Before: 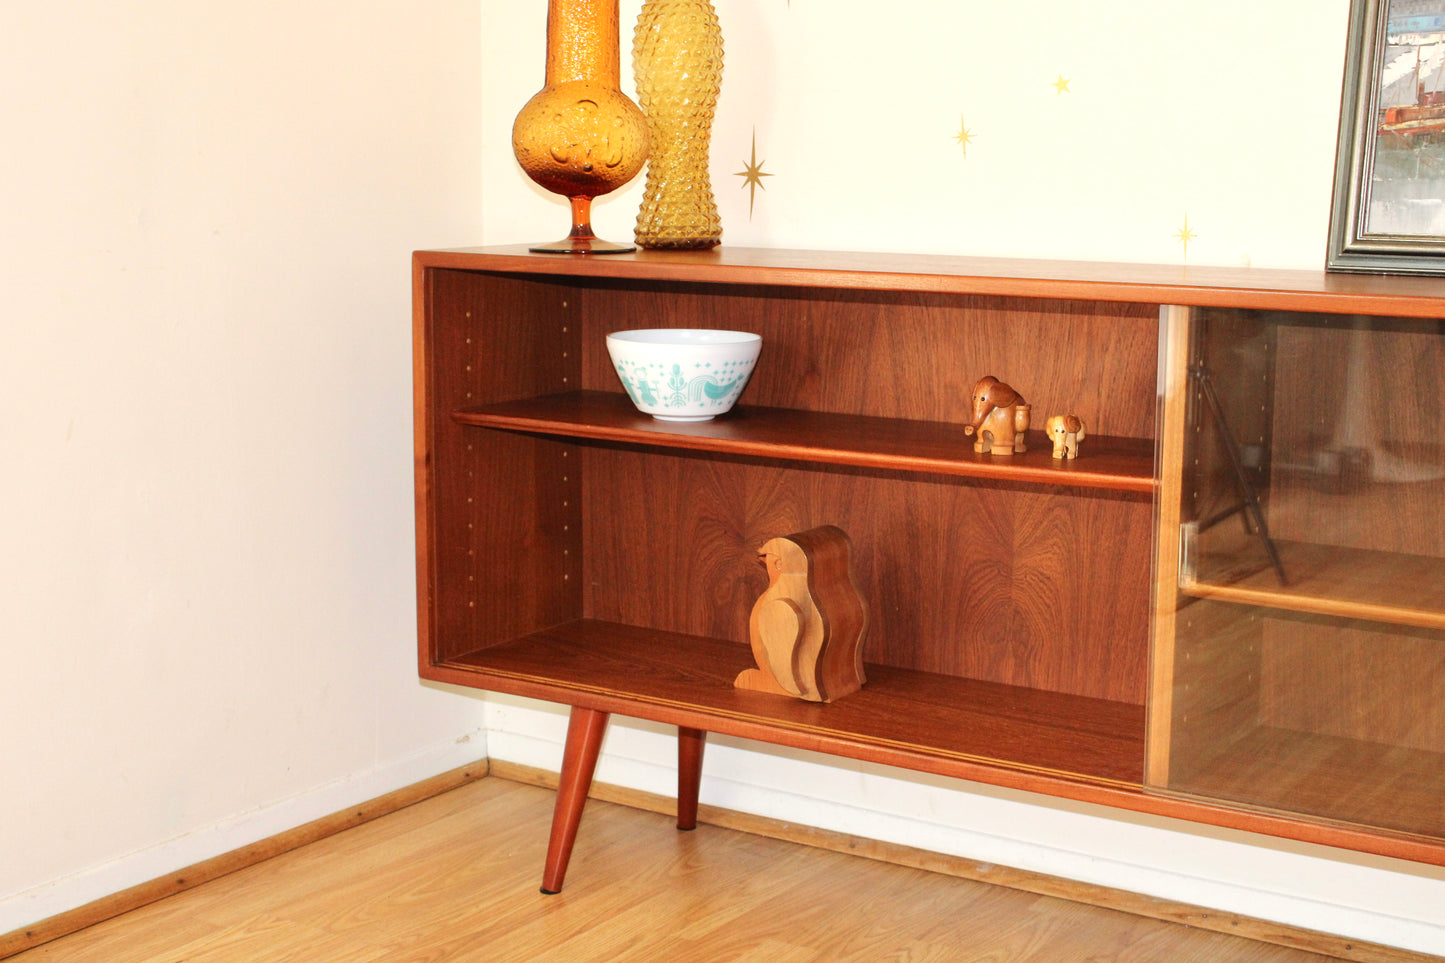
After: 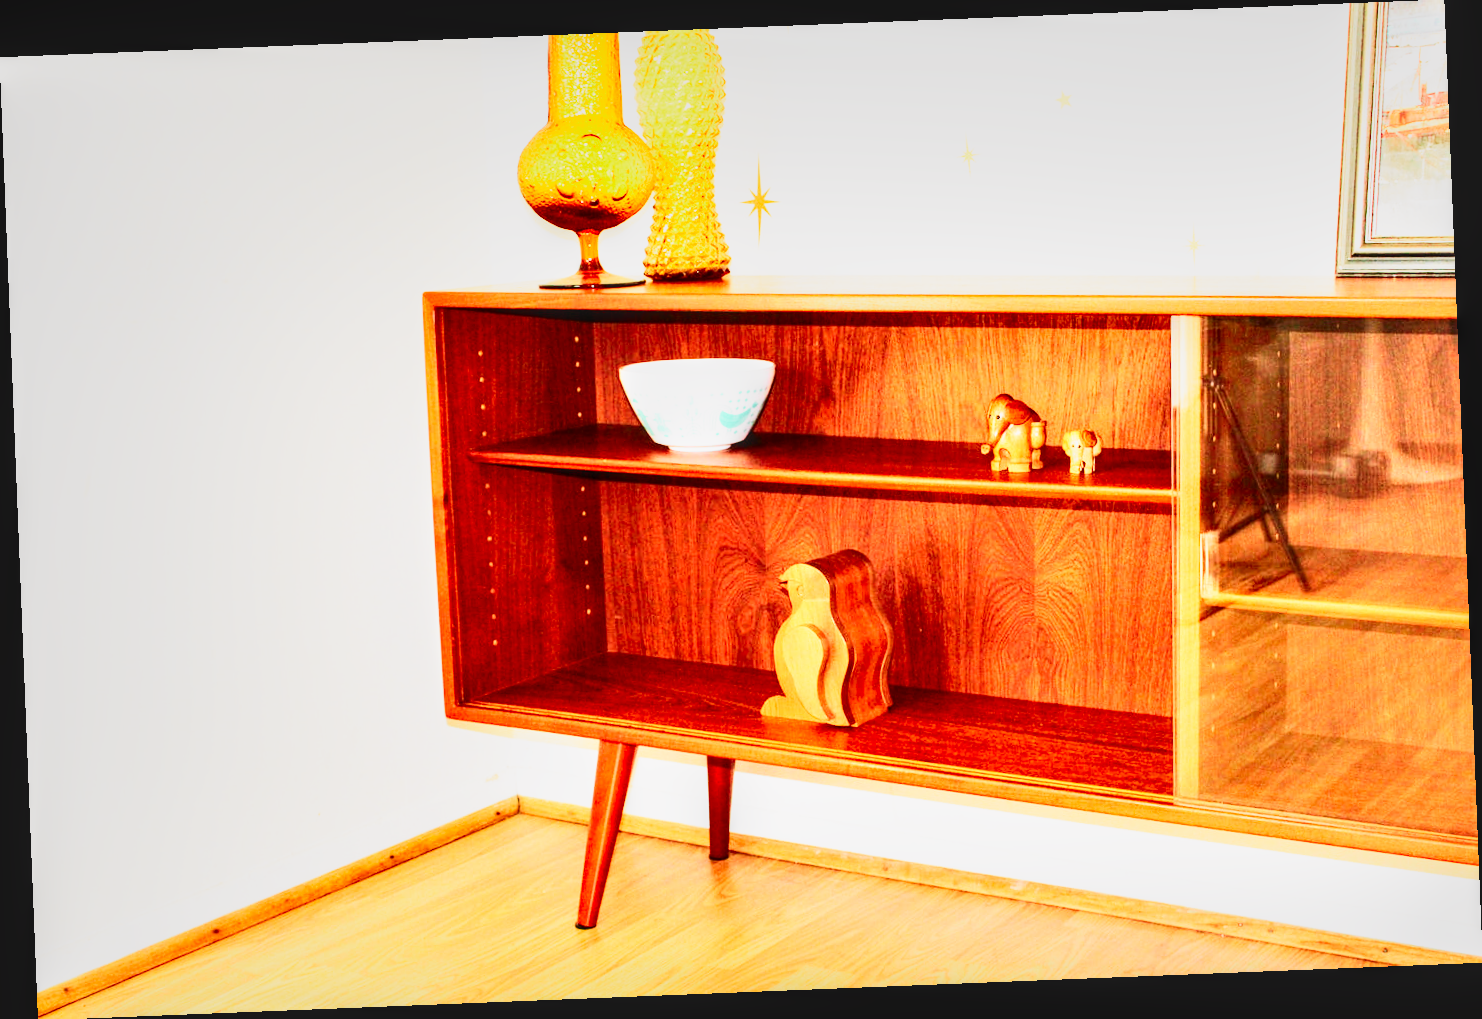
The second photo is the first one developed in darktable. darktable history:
base curve: curves: ch0 [(0, 0) (0.007, 0.004) (0.027, 0.03) (0.046, 0.07) (0.207, 0.54) (0.442, 0.872) (0.673, 0.972) (1, 1)], preserve colors none
rotate and perspective: rotation -2.29°, automatic cropping off
tone curve: curves: ch0 [(0, 0) (0.131, 0.116) (0.316, 0.345) (0.501, 0.584) (0.629, 0.732) (0.812, 0.888) (1, 0.974)]; ch1 [(0, 0) (0.366, 0.367) (0.475, 0.453) (0.494, 0.497) (0.504, 0.503) (0.553, 0.584) (1, 1)]; ch2 [(0, 0) (0.333, 0.346) (0.375, 0.375) (0.424, 0.43) (0.476, 0.492) (0.502, 0.501) (0.533, 0.556) (0.566, 0.599) (0.614, 0.653) (1, 1)], color space Lab, independent channels, preserve colors none
local contrast: on, module defaults
shadows and highlights: soften with gaussian
